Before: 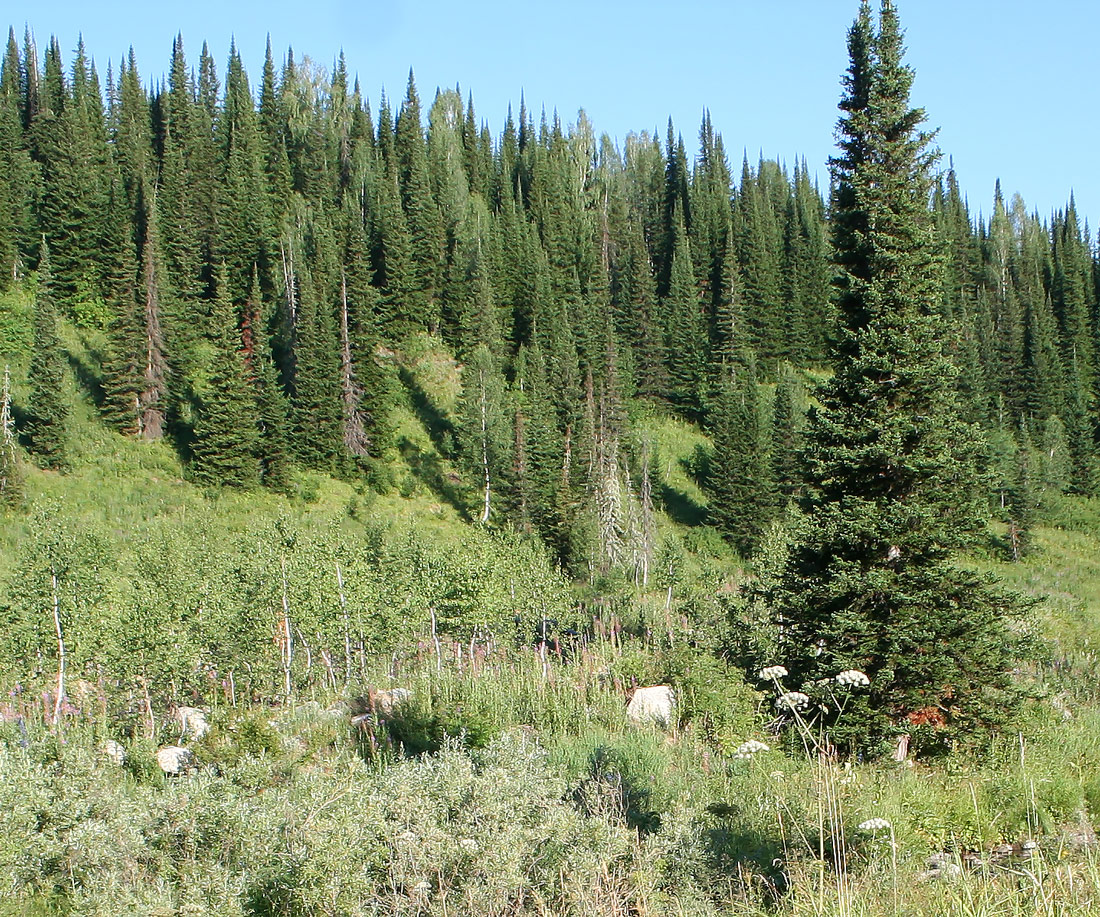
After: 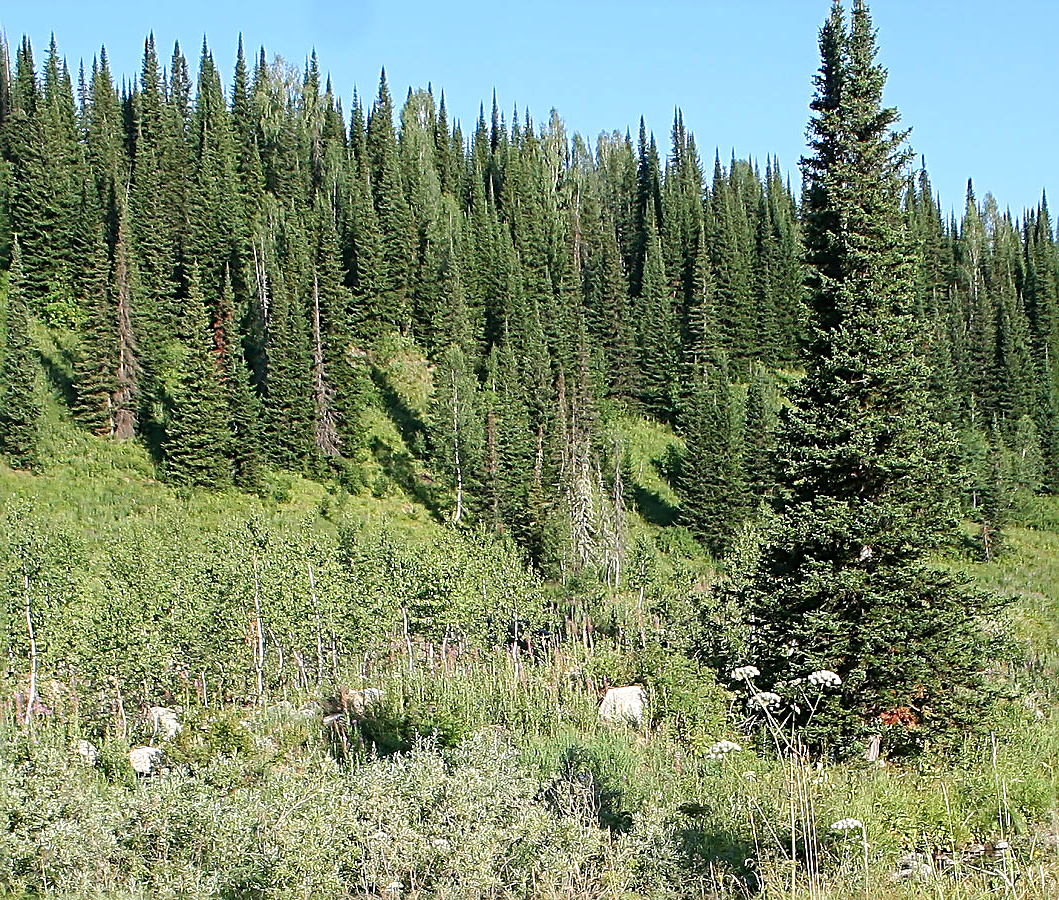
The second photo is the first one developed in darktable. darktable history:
crop and rotate: left 2.626%, right 1.011%, bottom 1.841%
sharpen: radius 2.716, amount 0.678
haze removal: compatibility mode true, adaptive false
